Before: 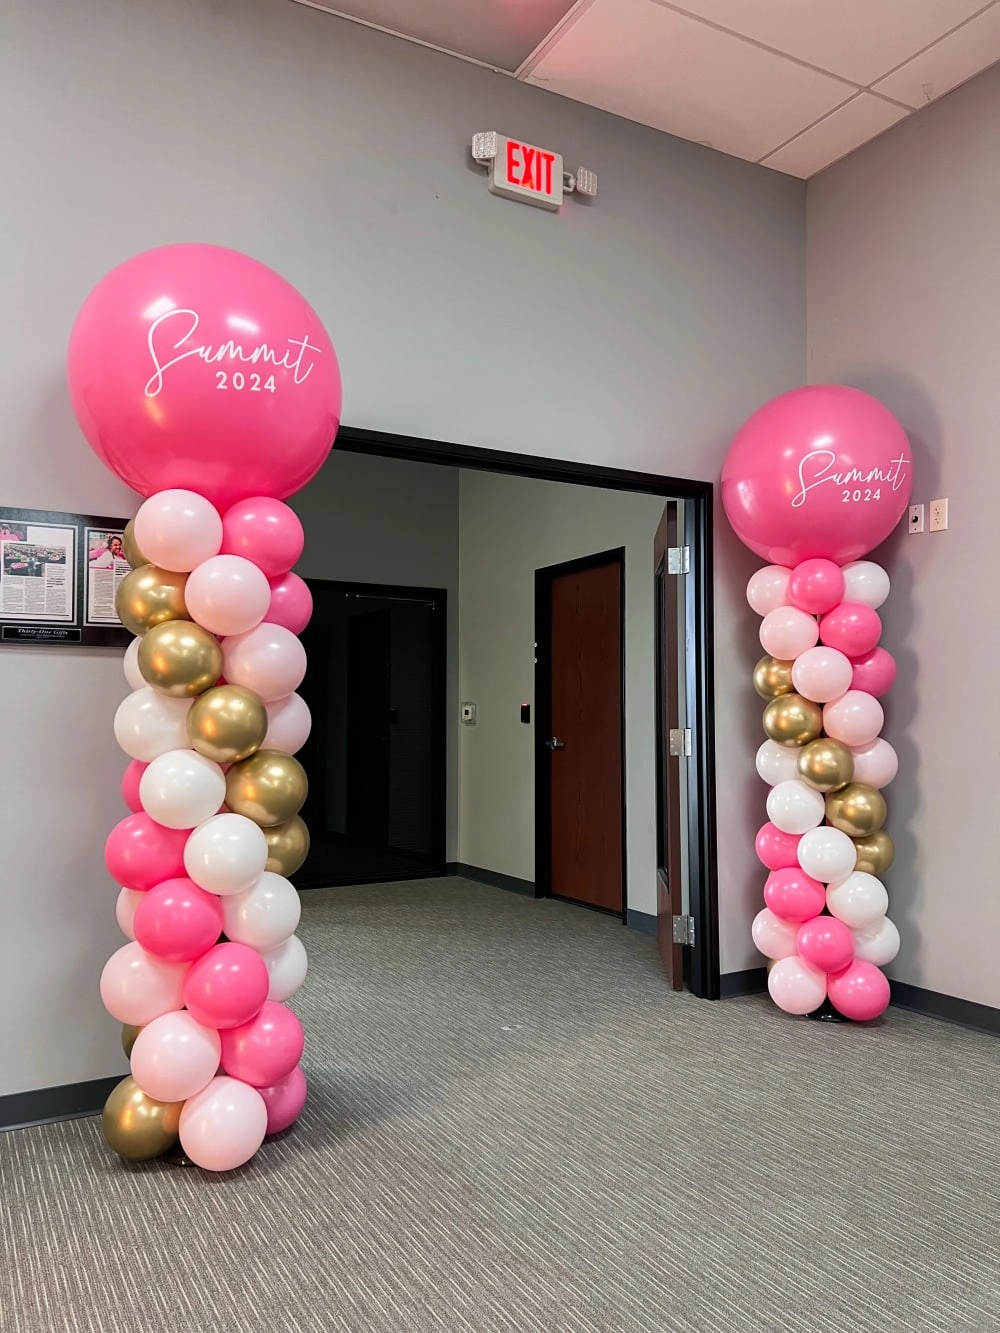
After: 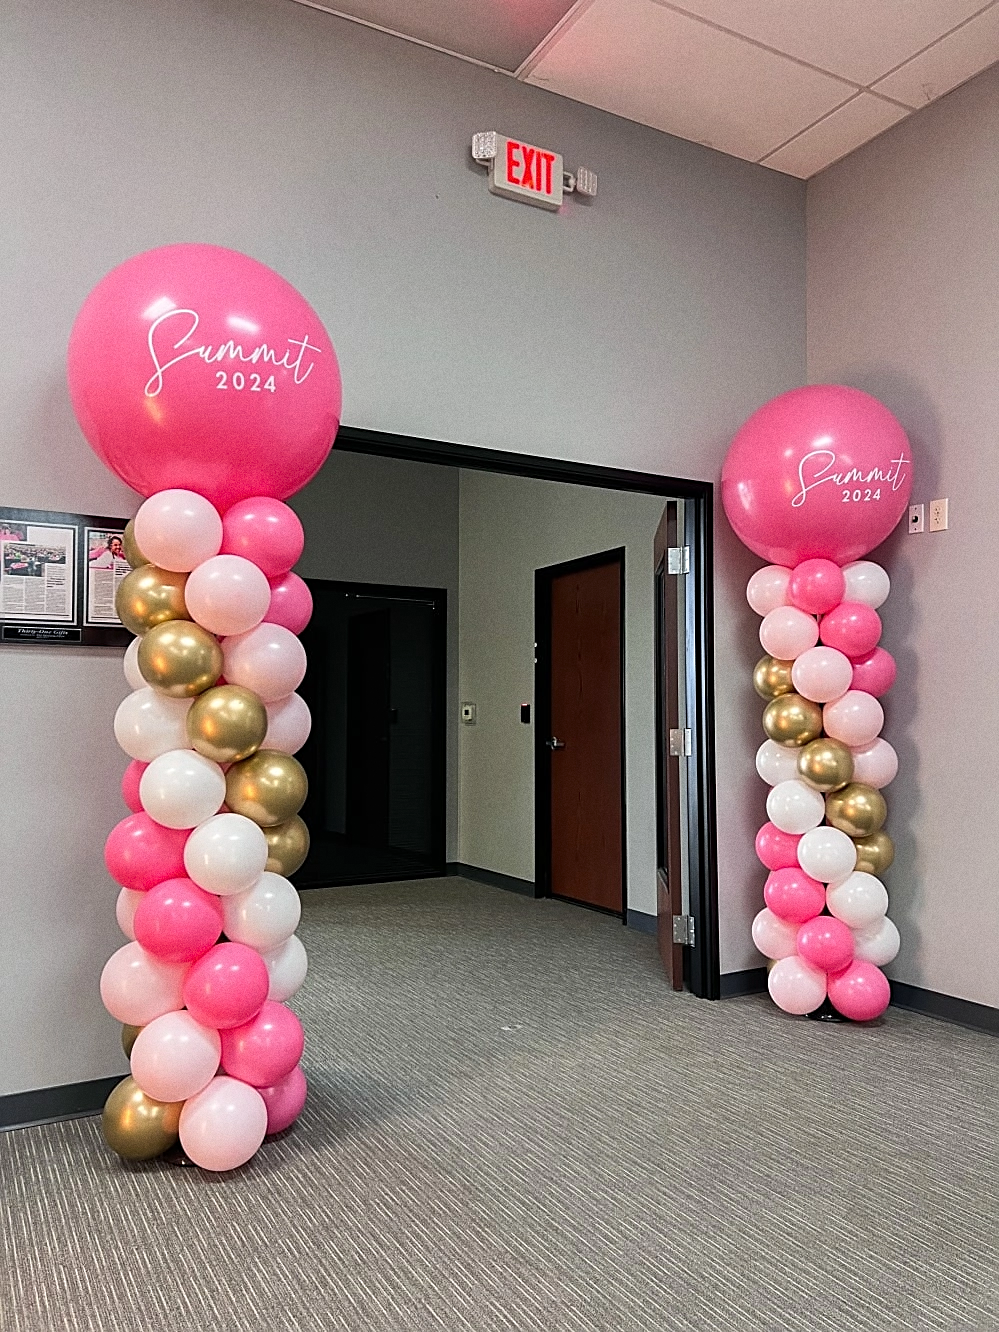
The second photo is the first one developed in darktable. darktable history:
grain: on, module defaults
sharpen: on, module defaults
